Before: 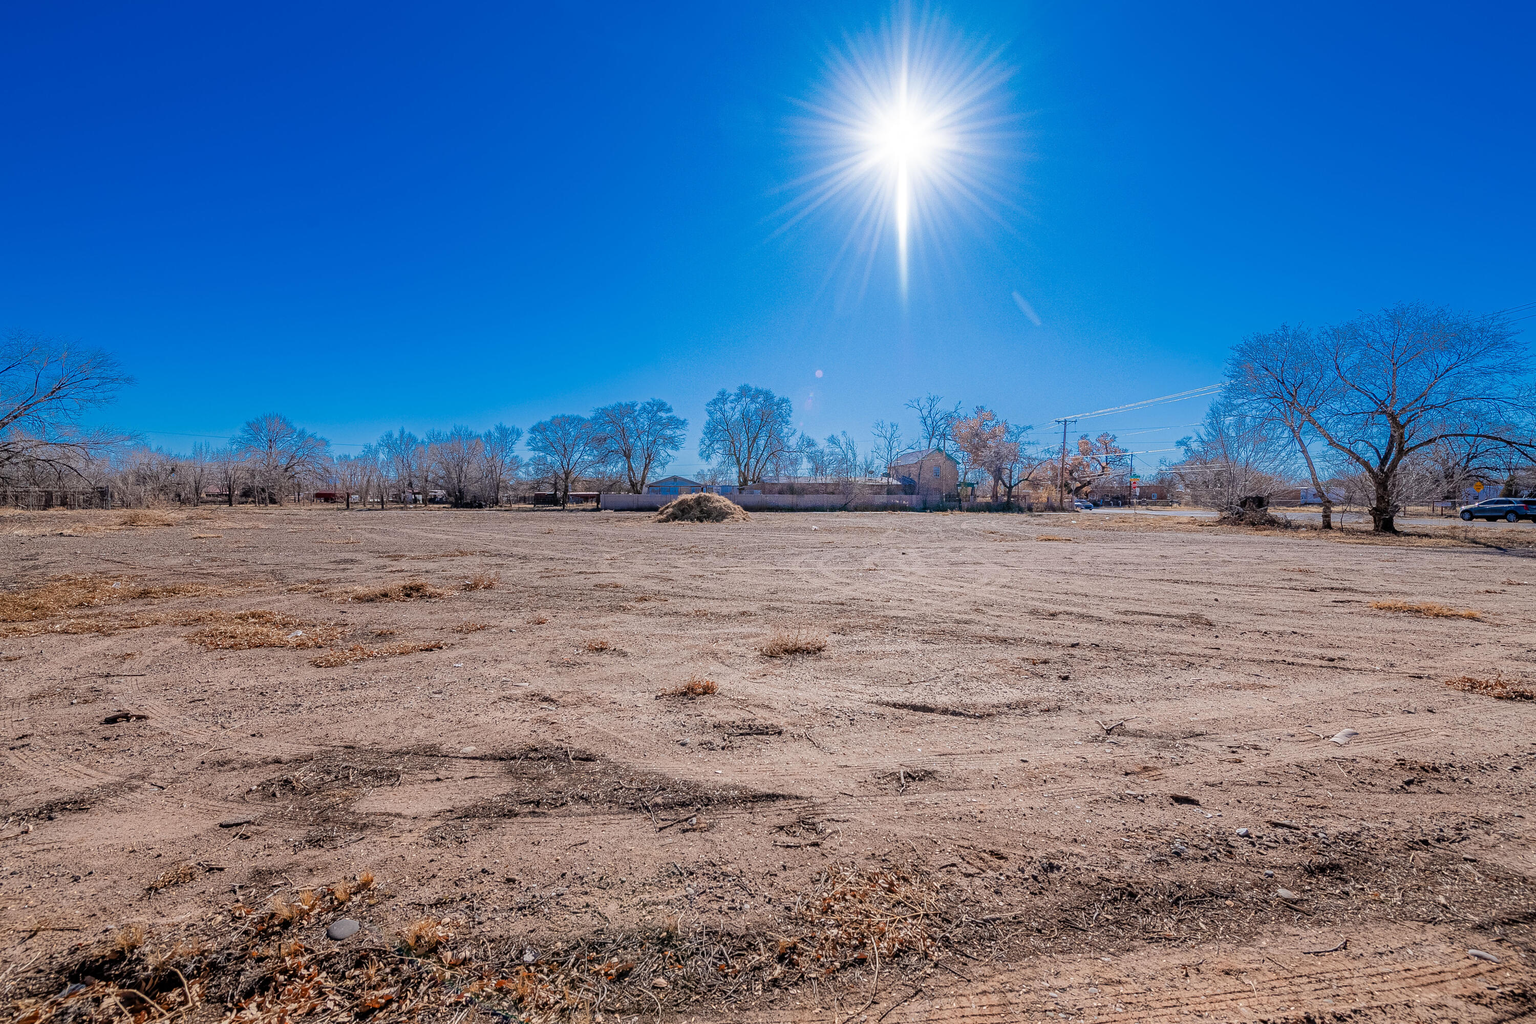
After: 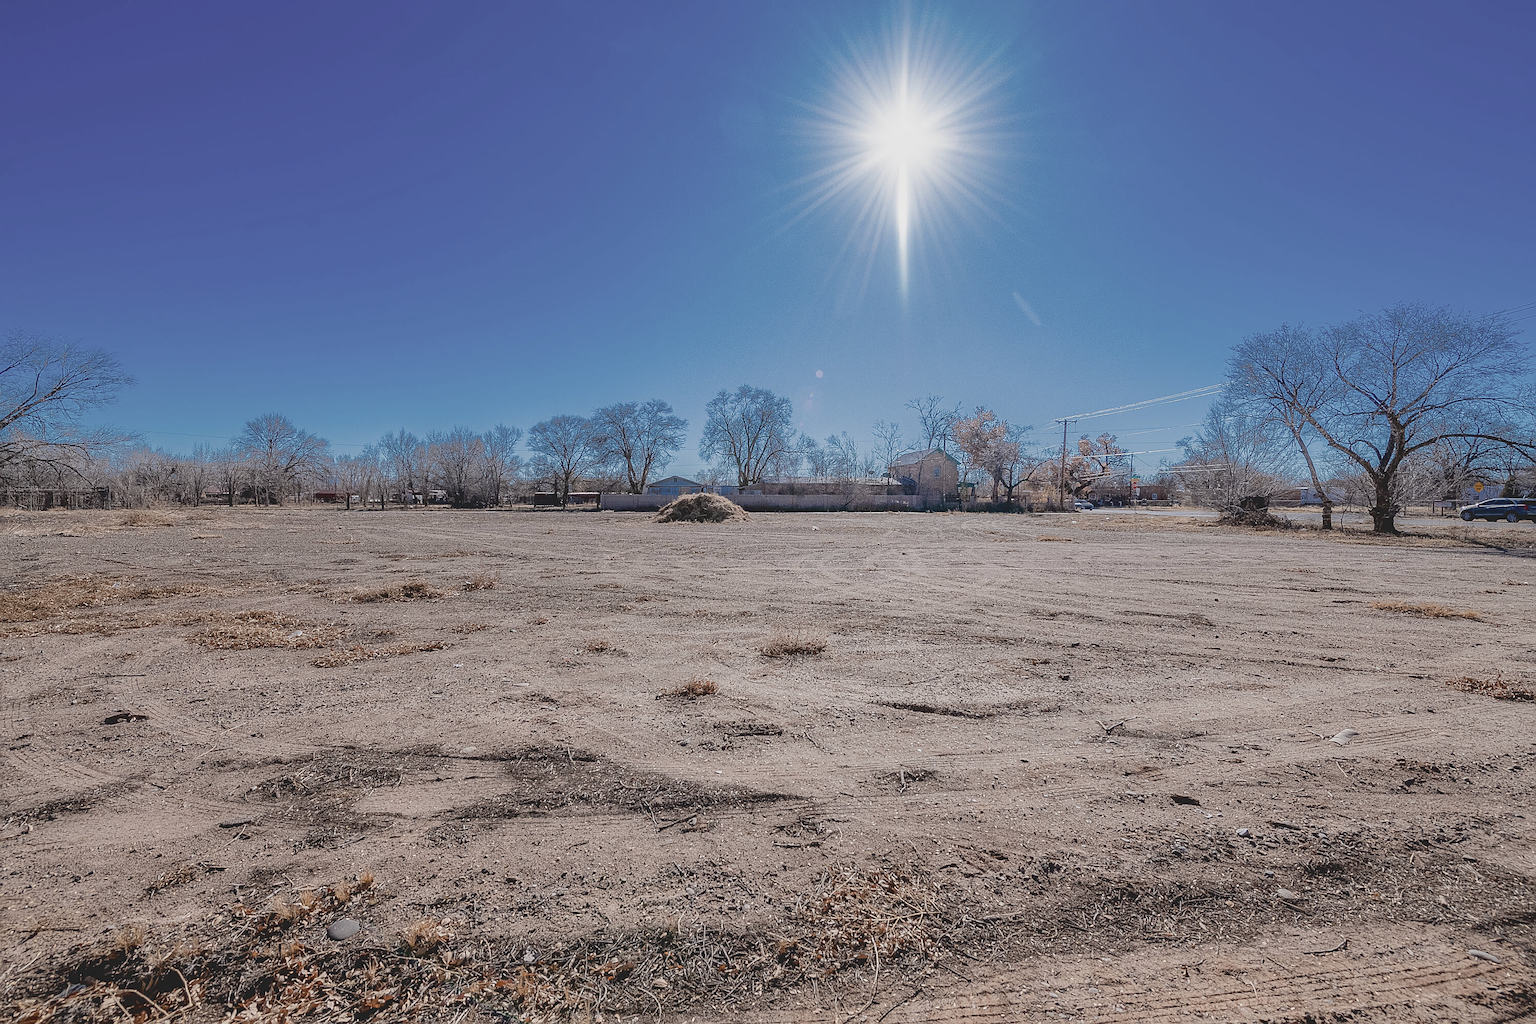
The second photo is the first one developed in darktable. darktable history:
contrast equalizer: y [[0.536, 0.565, 0.581, 0.516, 0.52, 0.491], [0.5 ×6], [0.5 ×6], [0 ×6], [0 ×6]]
sharpen: on, module defaults
exposure: black level correction 0.005, exposure 0.001 EV, compensate highlight preservation false
contrast brightness saturation: contrast -0.26, saturation -0.43
